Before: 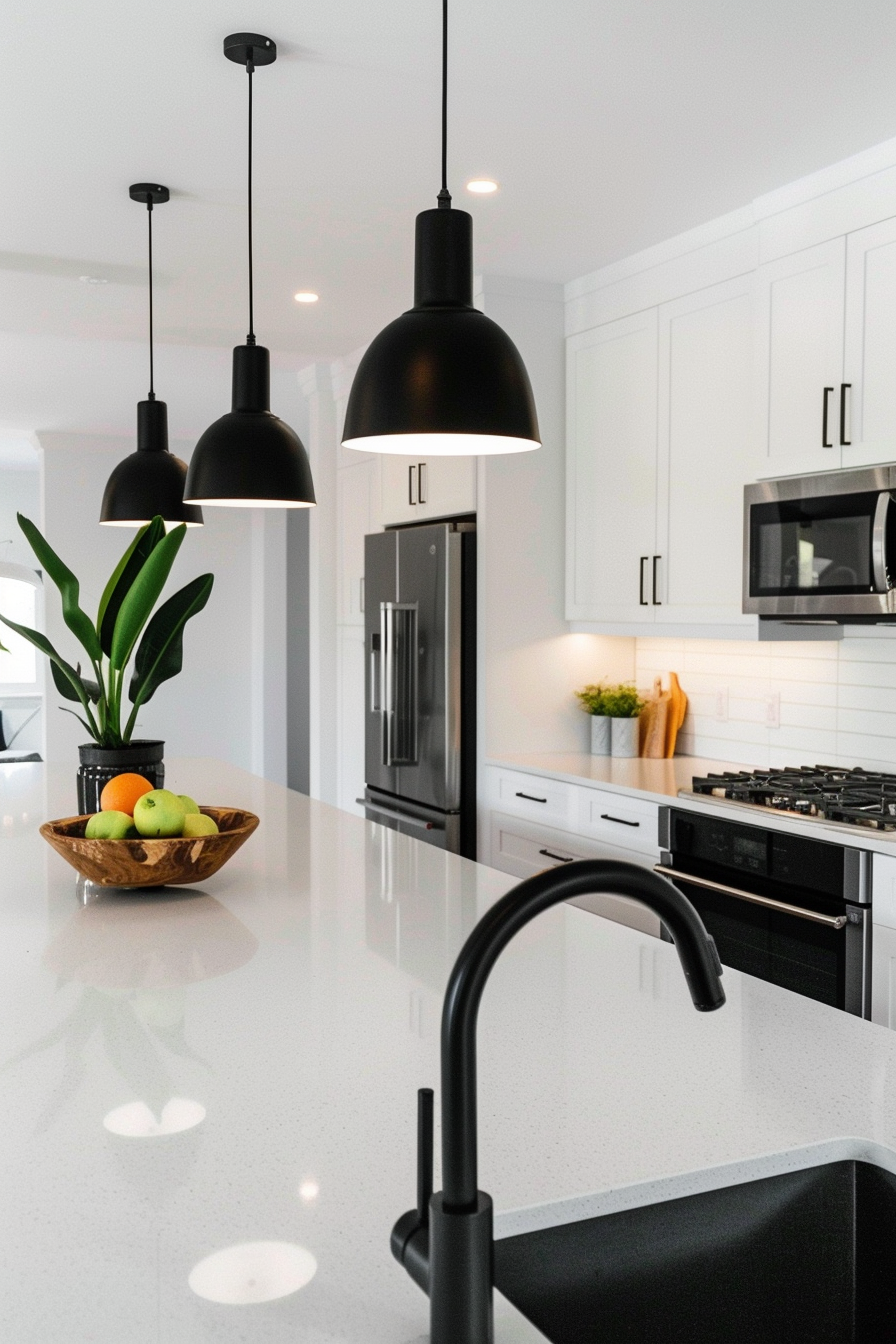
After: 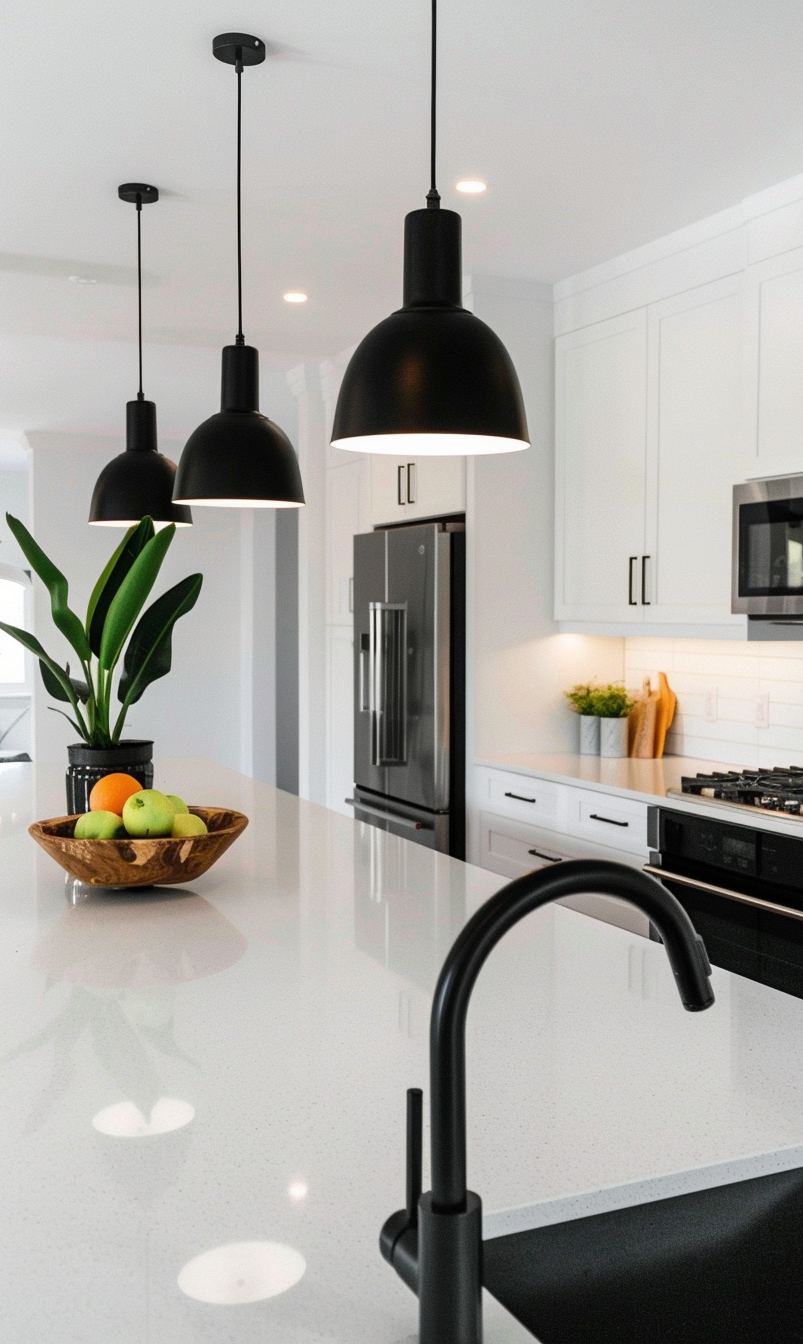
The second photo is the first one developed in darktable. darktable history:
crop and rotate: left 1.306%, right 9.031%
